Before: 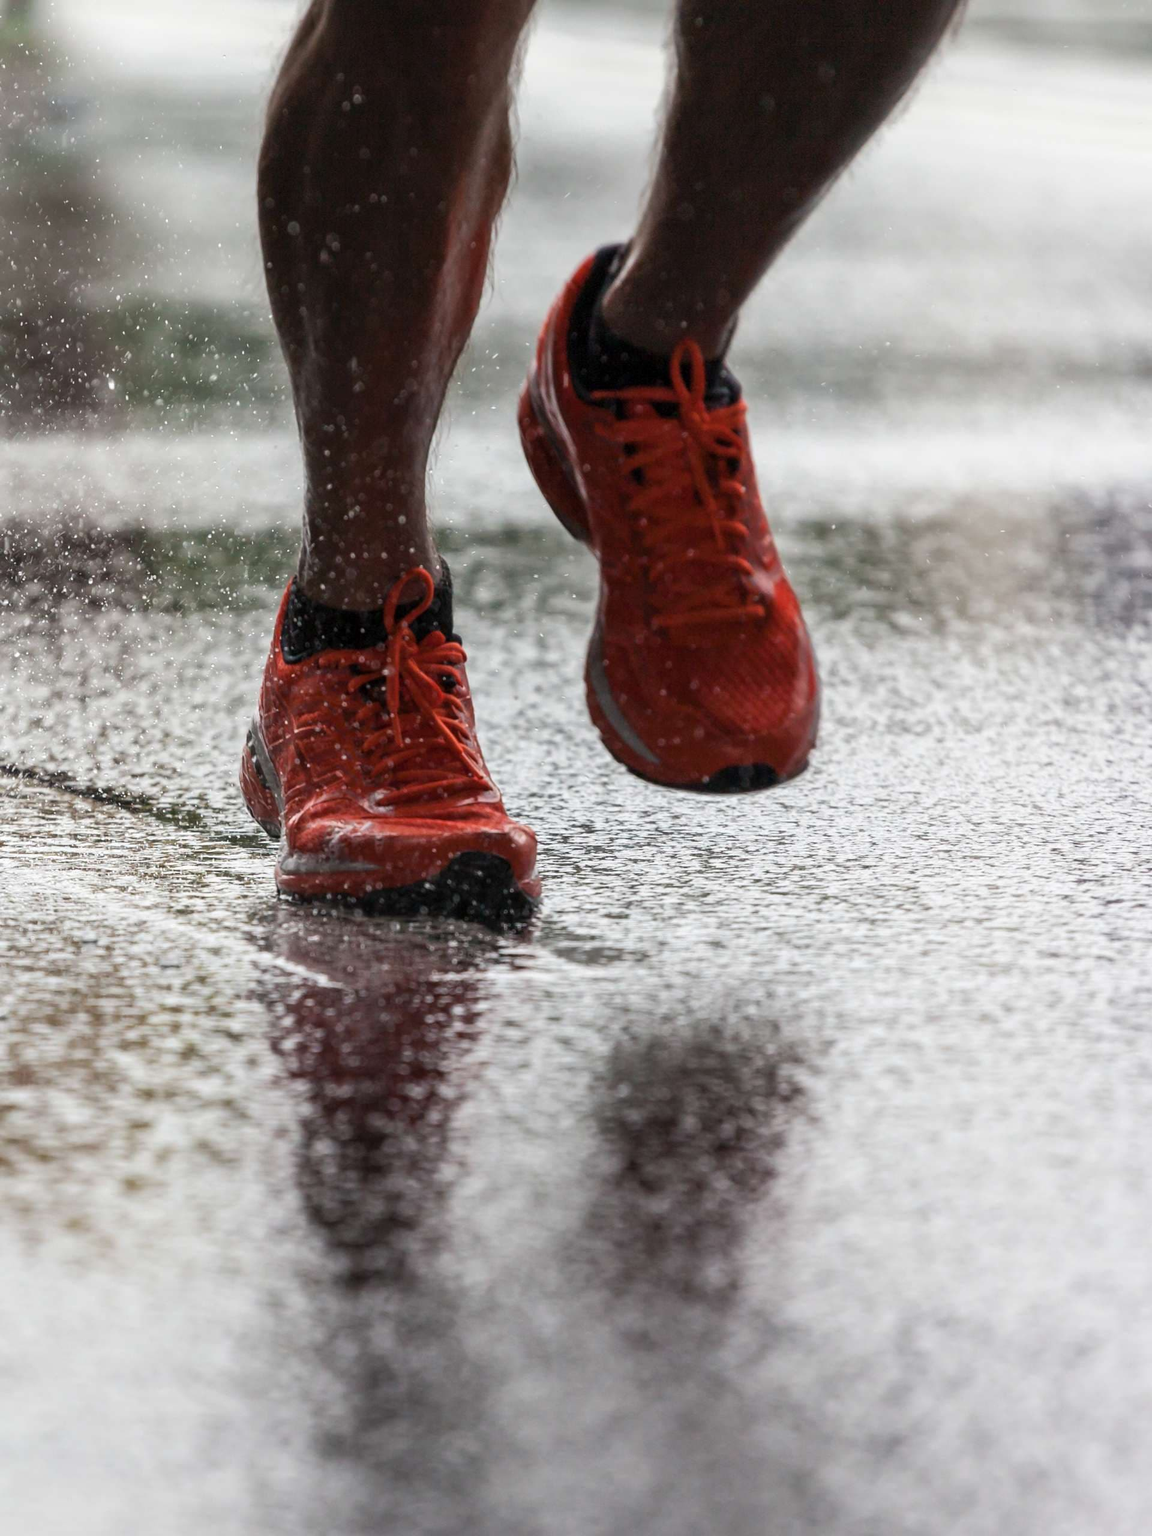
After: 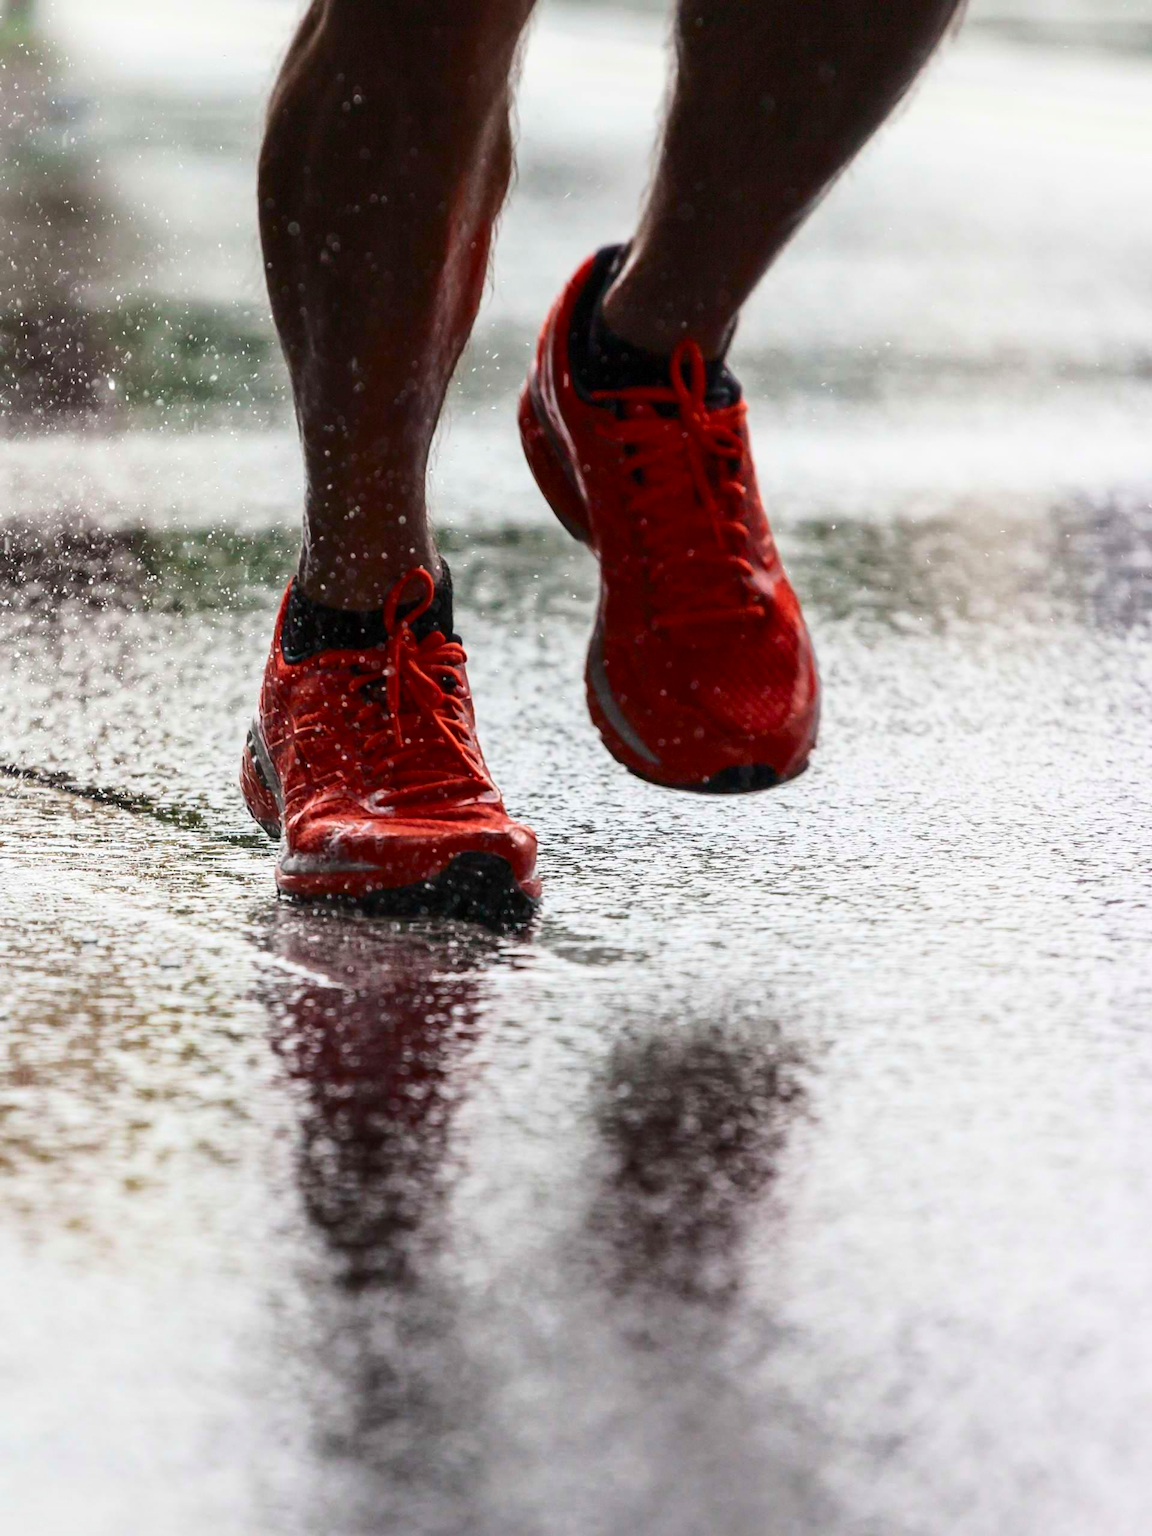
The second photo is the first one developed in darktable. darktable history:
tone curve: curves: ch0 [(0, 0) (0.234, 0.191) (0.48, 0.534) (0.608, 0.667) (0.725, 0.809) (0.864, 0.922) (1, 1)]; ch1 [(0, 0) (0.453, 0.43) (0.5, 0.5) (0.615, 0.649) (1, 1)]; ch2 [(0, 0) (0.5, 0.5) (0.586, 0.617) (1, 1)], color space Lab, independent channels, preserve colors none
